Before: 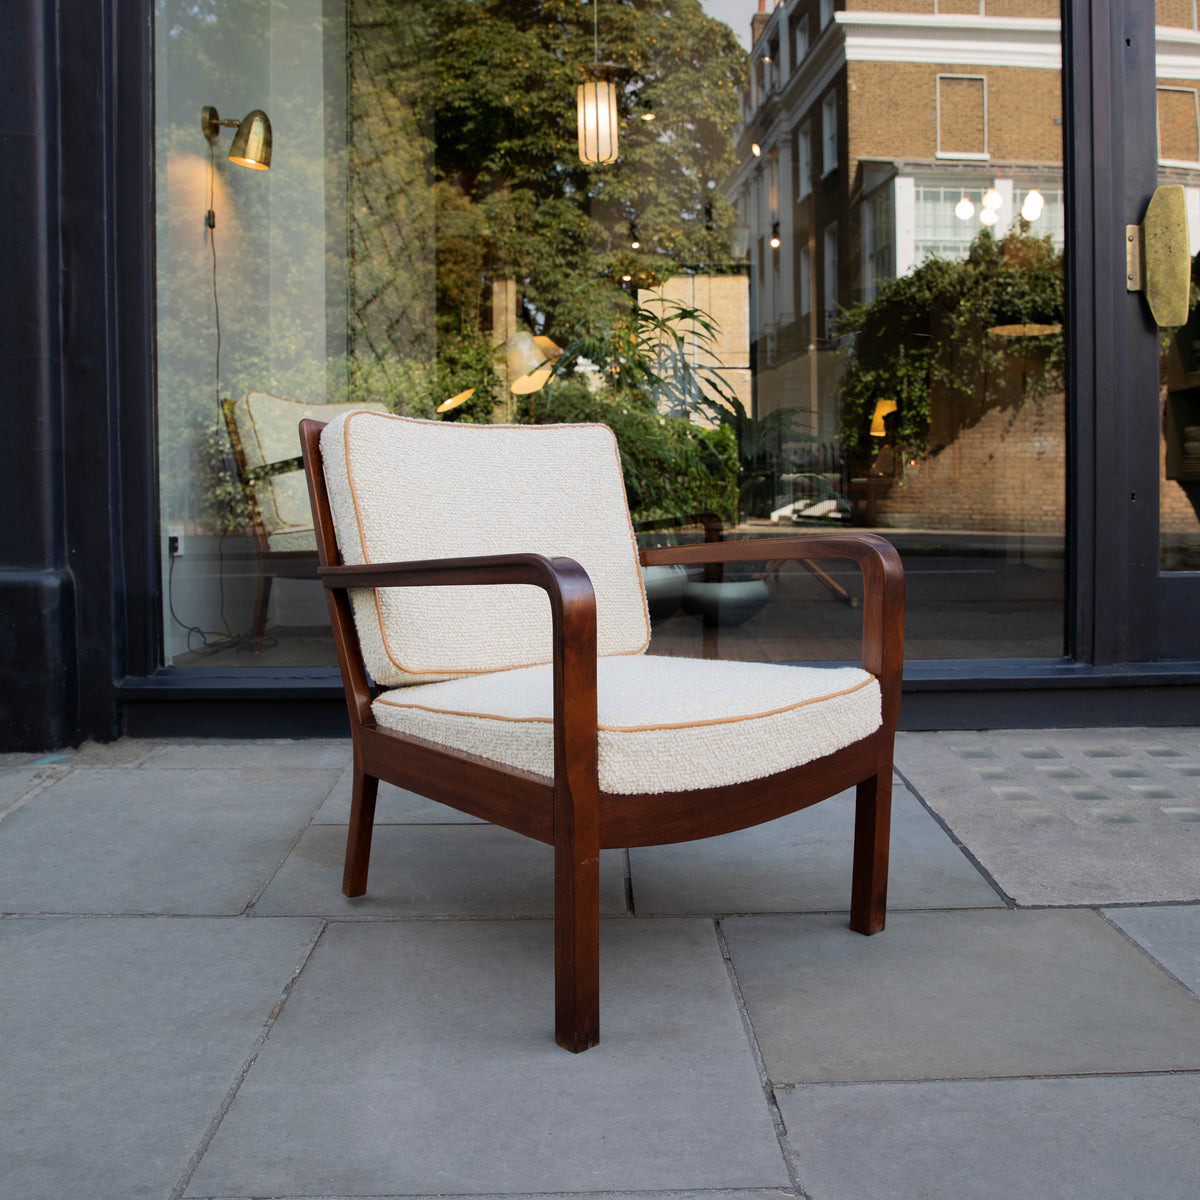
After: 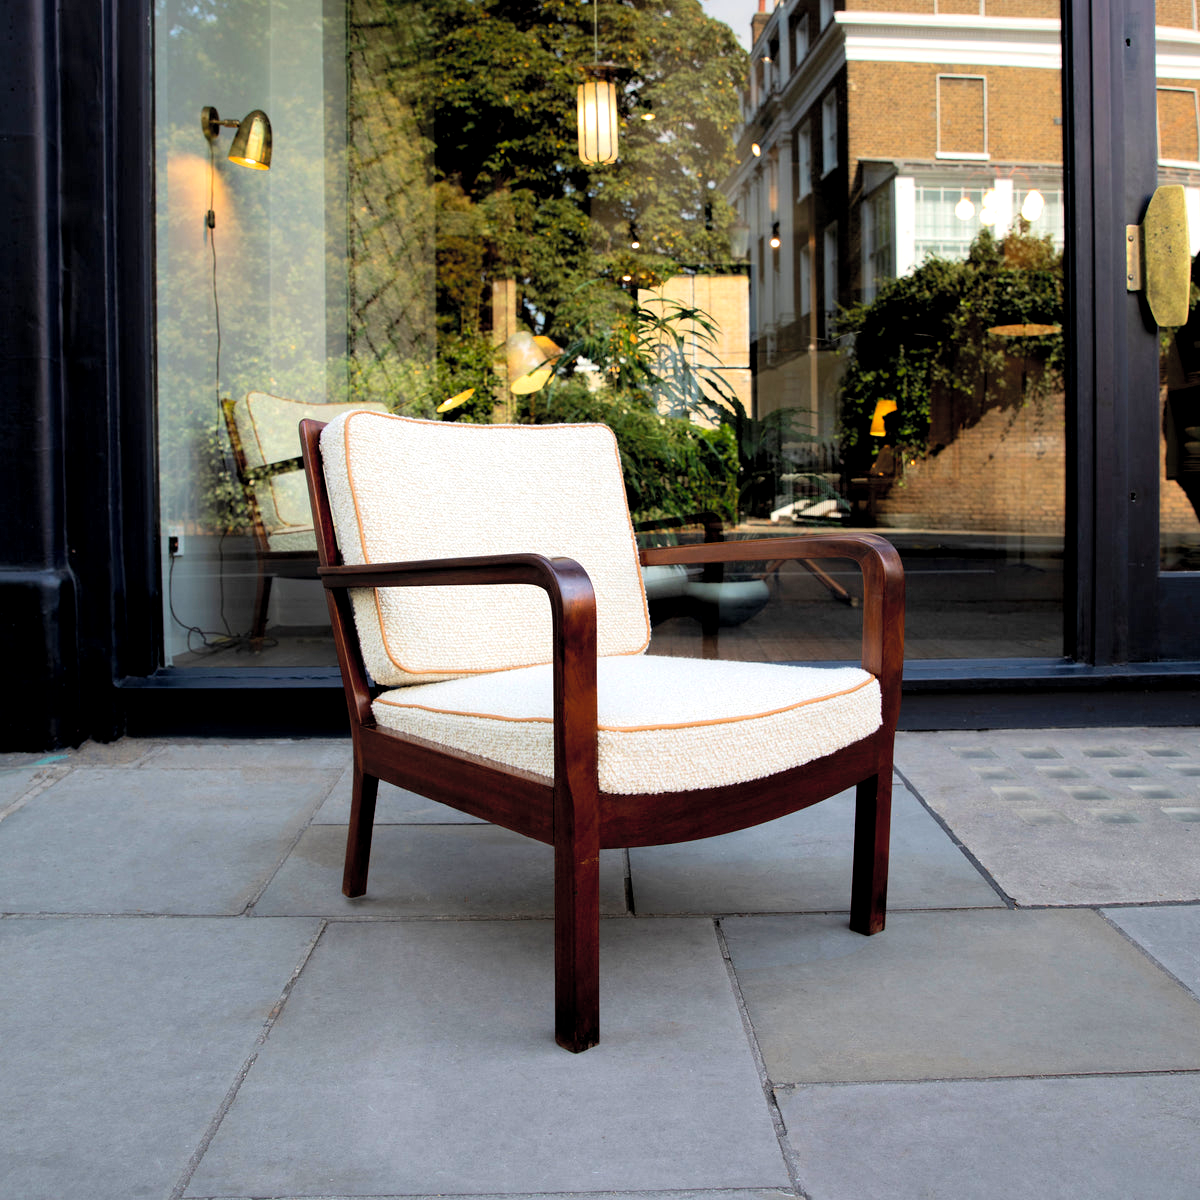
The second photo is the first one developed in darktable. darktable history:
color balance: lift [0.991, 1, 1, 1], gamma [0.996, 1, 1, 1], input saturation 98.52%, contrast 20.34%, output saturation 103.72%
contrast brightness saturation: brightness 0.15
